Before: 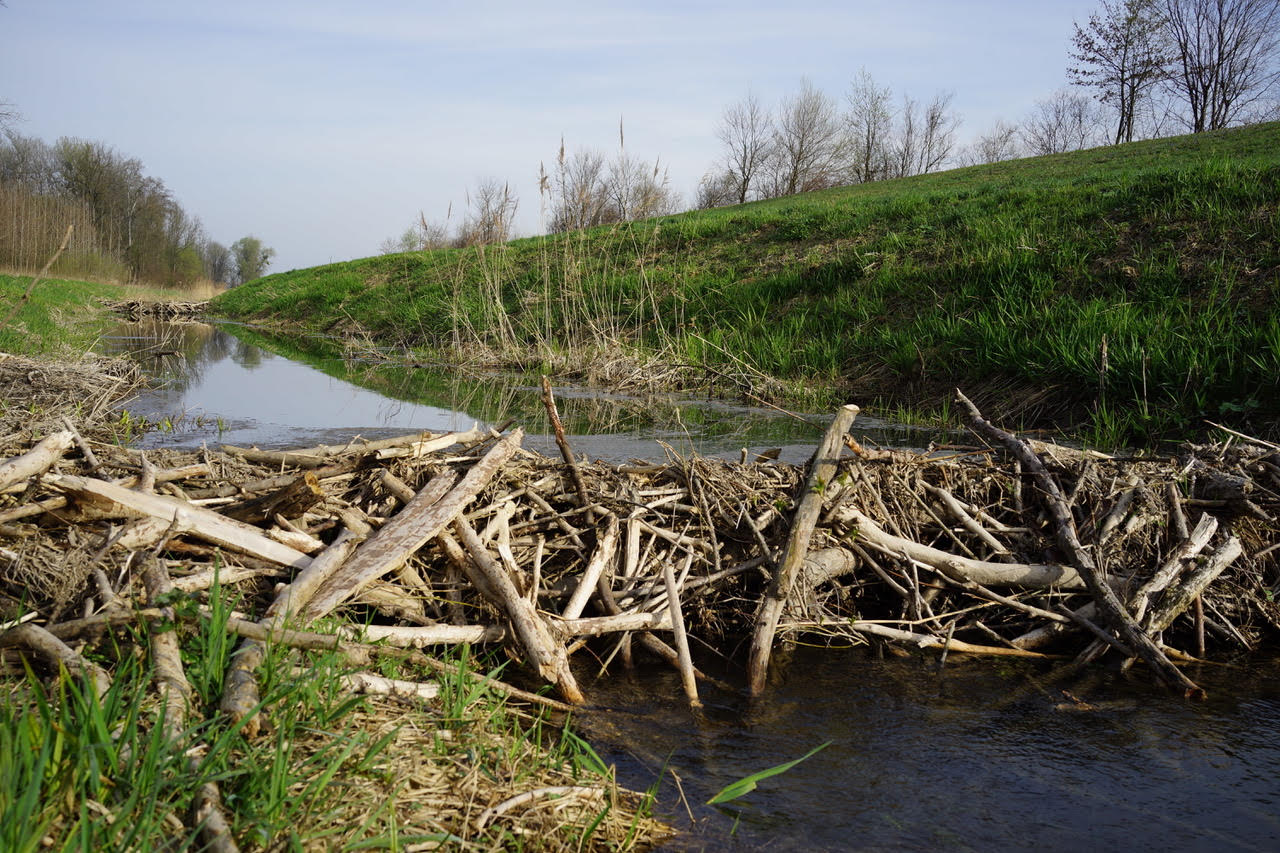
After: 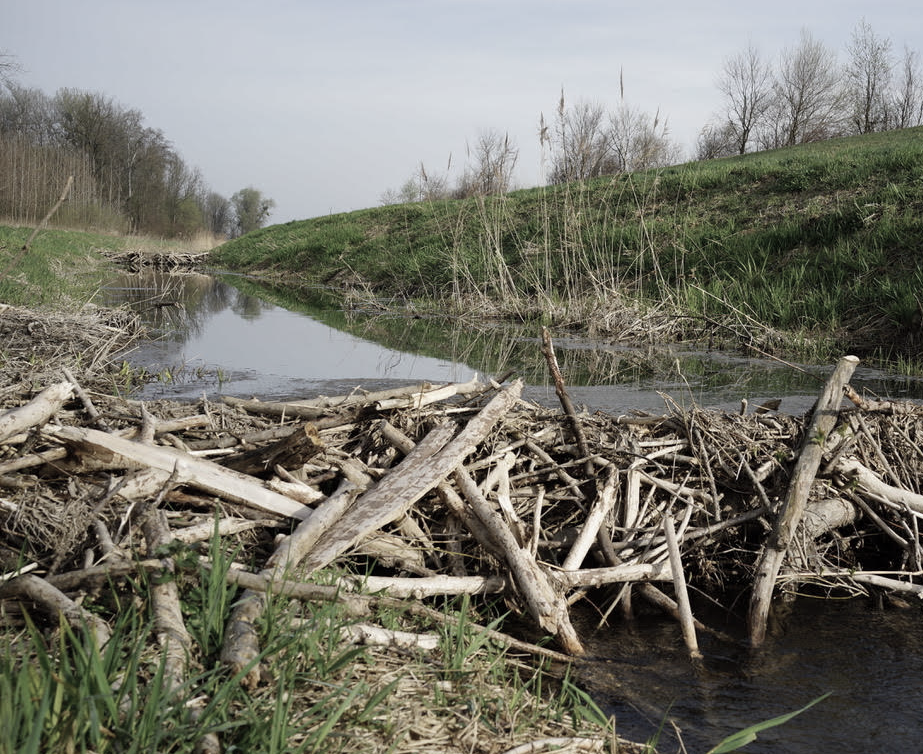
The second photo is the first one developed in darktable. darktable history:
color correction: highlights b* 0.066, saturation 0.517
crop: top 5.771%, right 27.866%, bottom 5.797%
